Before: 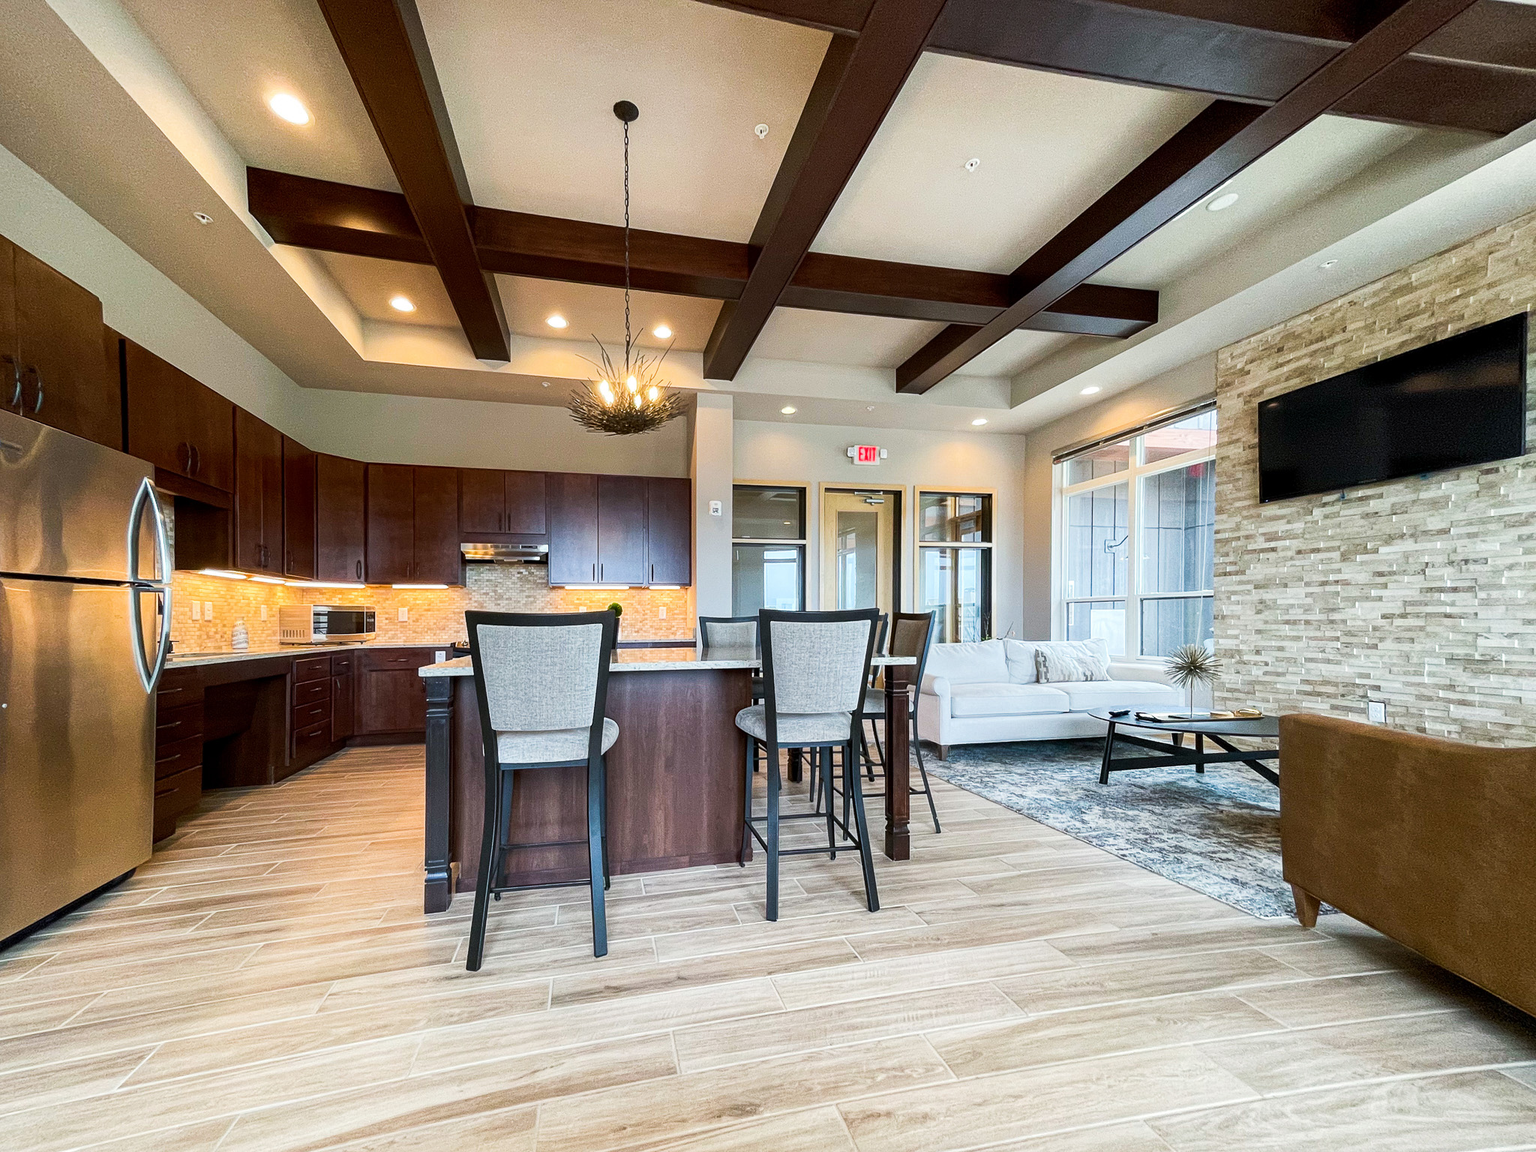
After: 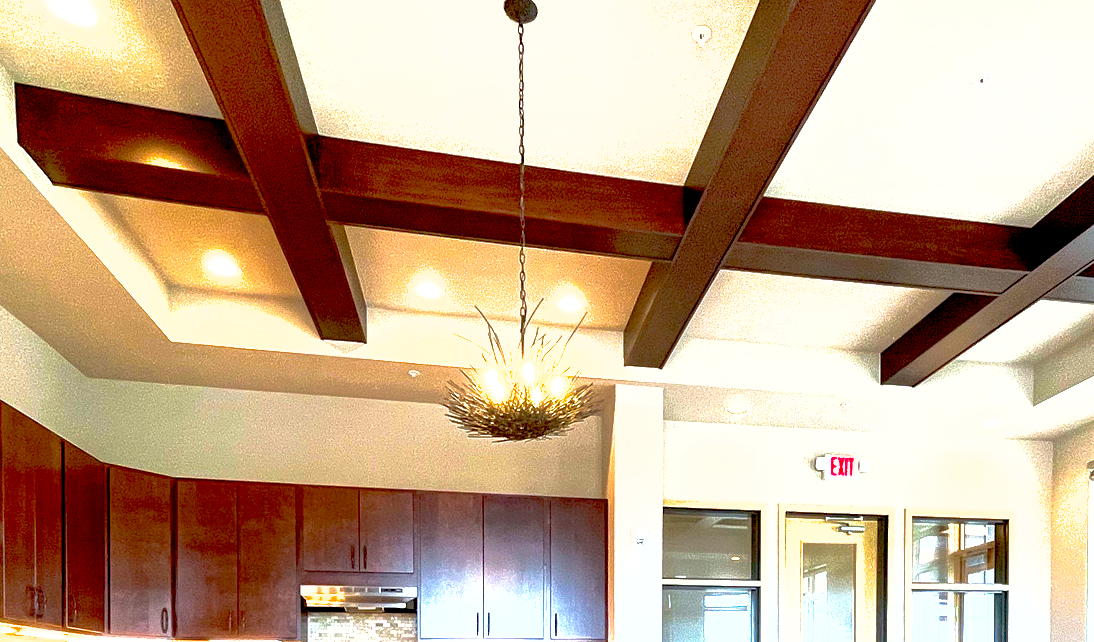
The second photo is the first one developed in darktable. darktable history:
crop: left 15.347%, top 9.062%, right 31.197%, bottom 49.126%
exposure: black level correction 0.009, exposure 1.419 EV, compensate highlight preservation false
shadows and highlights: on, module defaults
